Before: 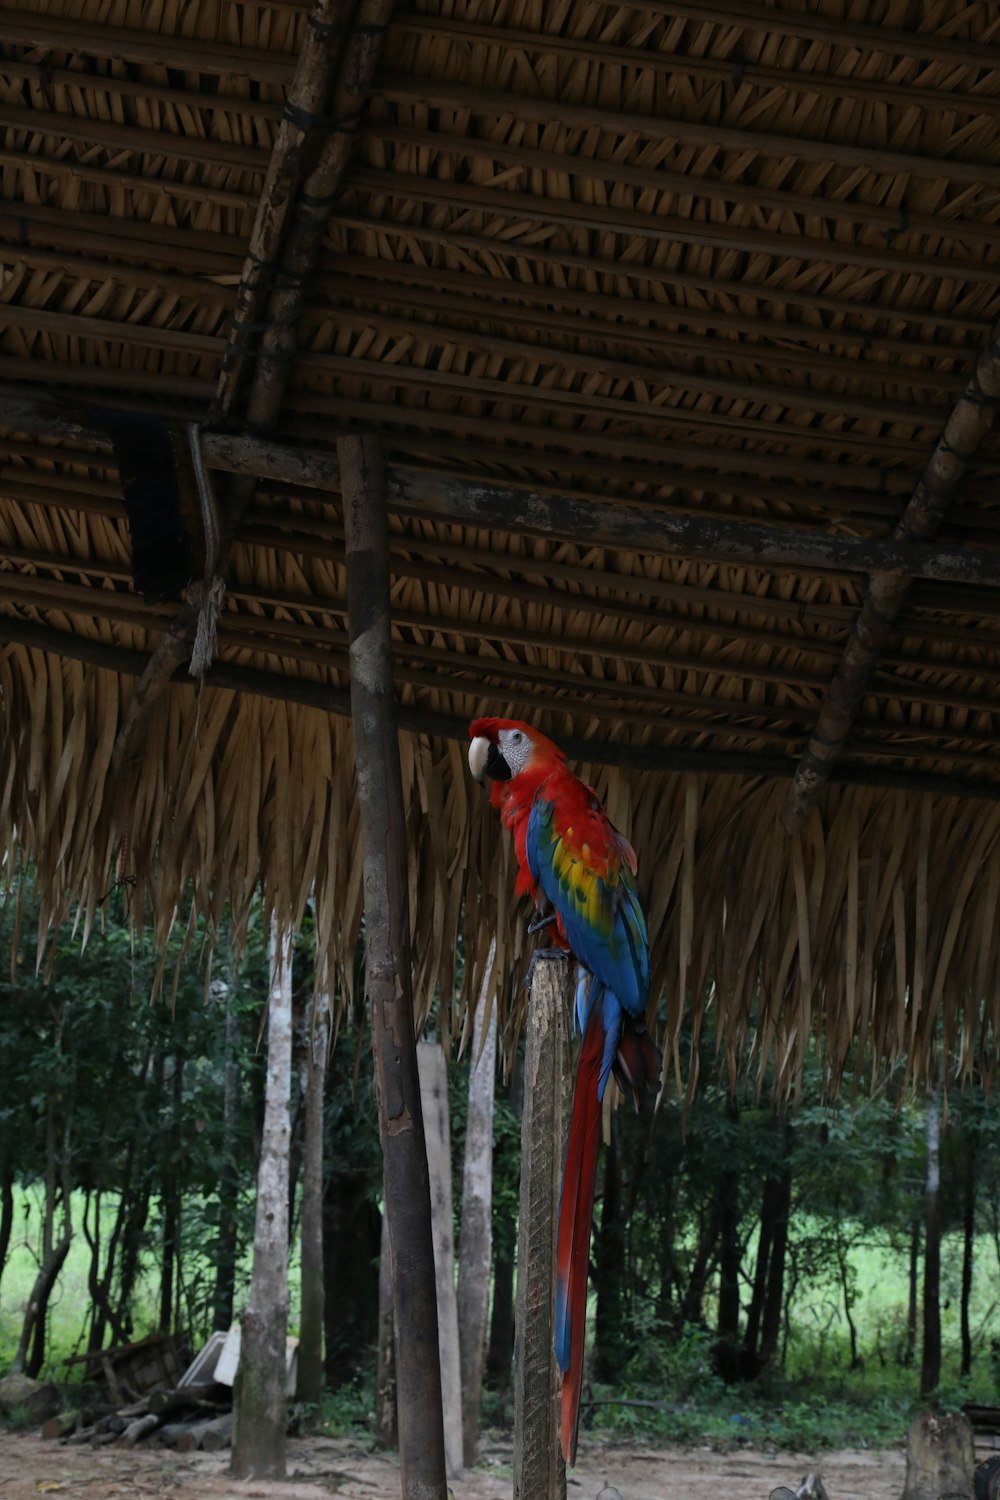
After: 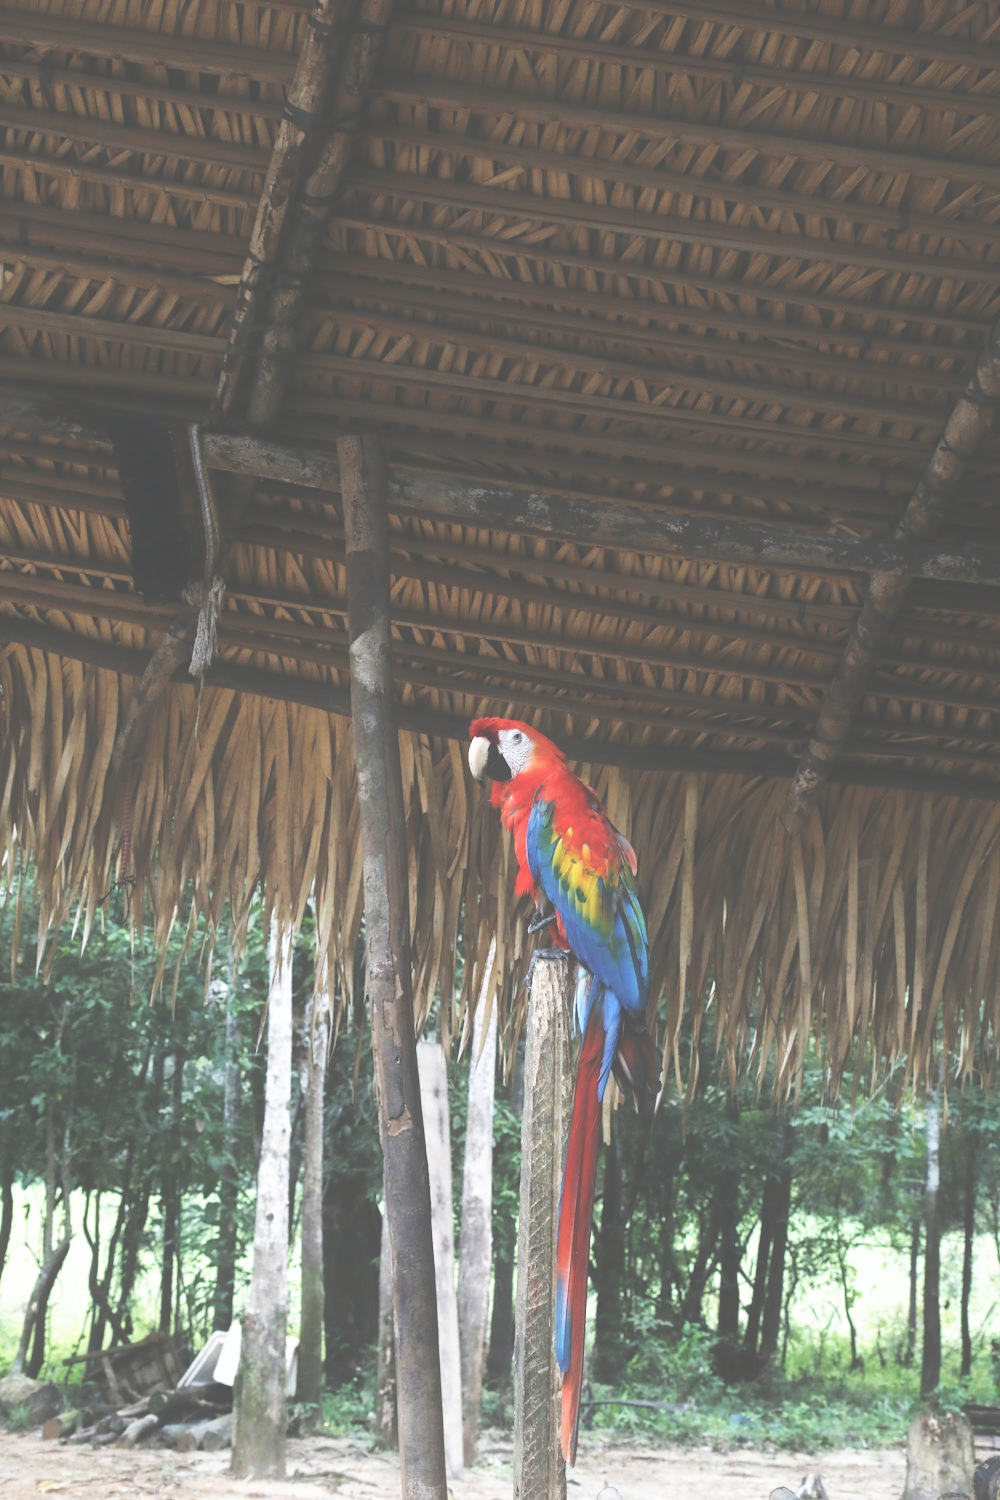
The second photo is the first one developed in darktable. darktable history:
base curve: curves: ch0 [(0, 0) (0.007, 0.004) (0.027, 0.03) (0.046, 0.07) (0.207, 0.54) (0.442, 0.872) (0.673, 0.972) (1, 1)], preserve colors none
exposure: black level correction -0.041, exposure 0.064 EV, compensate highlight preservation false
tone equalizer: -8 EV -0.787 EV, -7 EV -0.688 EV, -6 EV -0.568 EV, -5 EV -0.363 EV, -3 EV 0.367 EV, -2 EV 0.6 EV, -1 EV 0.694 EV, +0 EV 0.755 EV
